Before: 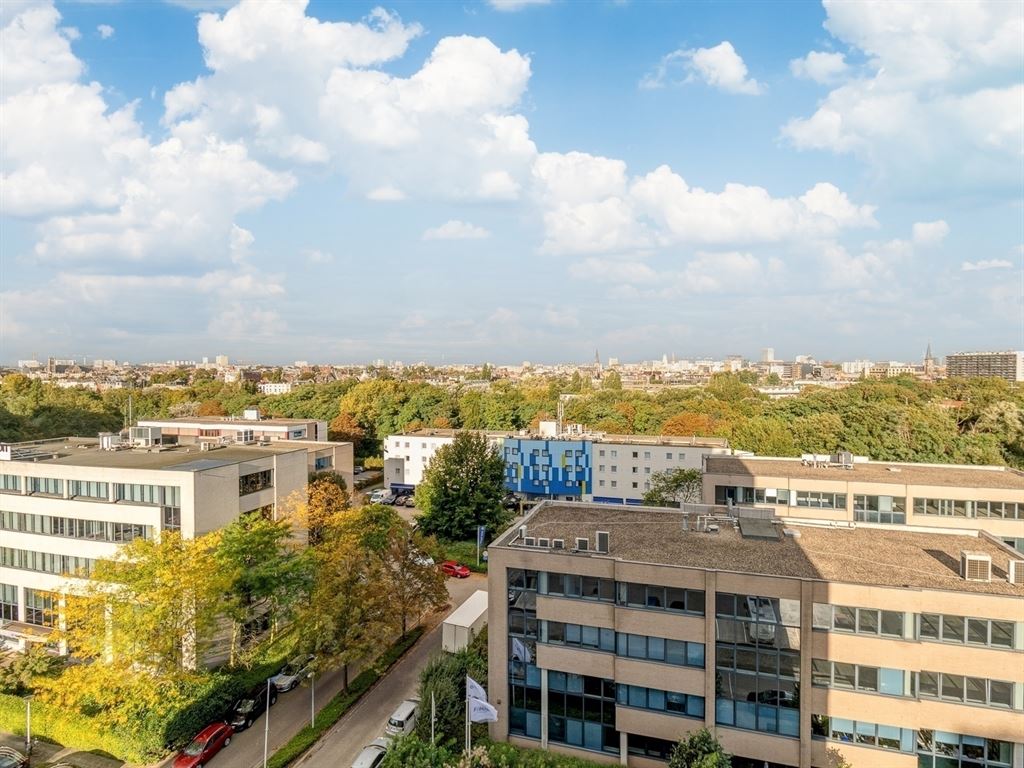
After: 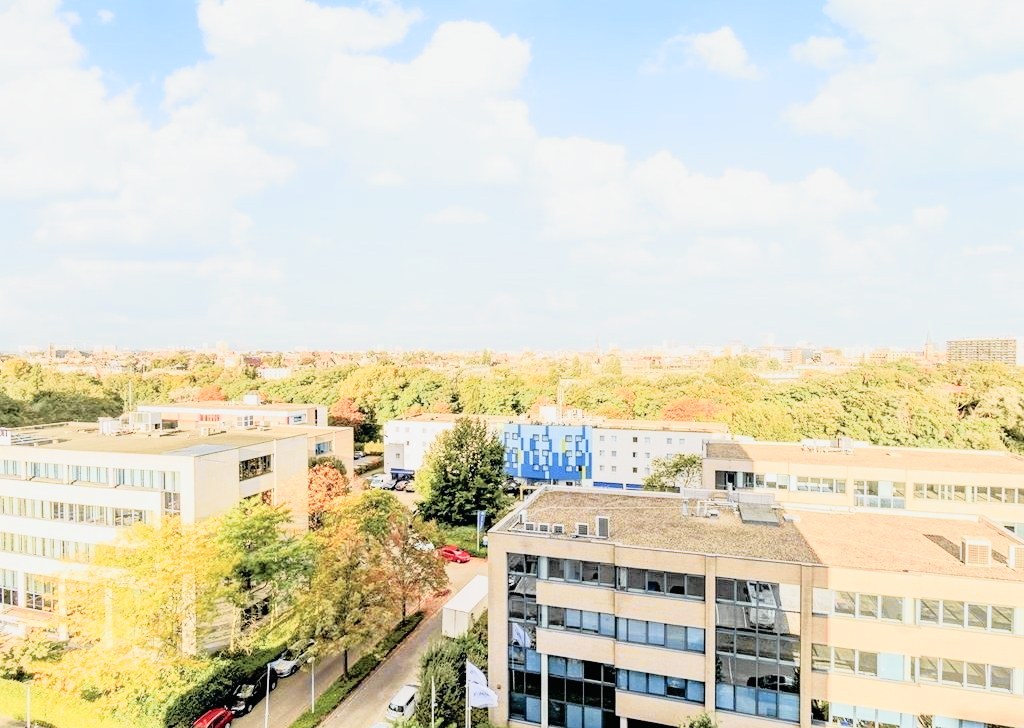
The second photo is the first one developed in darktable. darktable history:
tone equalizer: -8 EV -0.437 EV, -7 EV -0.415 EV, -6 EV -0.317 EV, -5 EV -0.203 EV, -3 EV 0.251 EV, -2 EV 0.312 EV, -1 EV 0.387 EV, +0 EV 0.441 EV
exposure: black level correction 0, exposure 1.51 EV, compensate highlight preservation false
filmic rgb: black relative exposure -7.17 EV, white relative exposure 5.36 EV, hardness 3.02
velvia: strength 14.32%
crop and rotate: top 2.08%, bottom 3.02%
tone curve: curves: ch0 [(0, 0.009) (0.105, 0.08) (0.195, 0.18) (0.283, 0.316) (0.384, 0.434) (0.485, 0.531) (0.638, 0.69) (0.81, 0.872) (1, 0.977)]; ch1 [(0, 0) (0.161, 0.092) (0.35, 0.33) (0.379, 0.401) (0.456, 0.469) (0.502, 0.5) (0.525, 0.518) (0.586, 0.617) (0.635, 0.655) (1, 1)]; ch2 [(0, 0) (0.371, 0.362) (0.437, 0.437) (0.48, 0.49) (0.53, 0.515) (0.56, 0.571) (0.622, 0.606) (1, 1)], color space Lab, independent channels, preserve colors none
